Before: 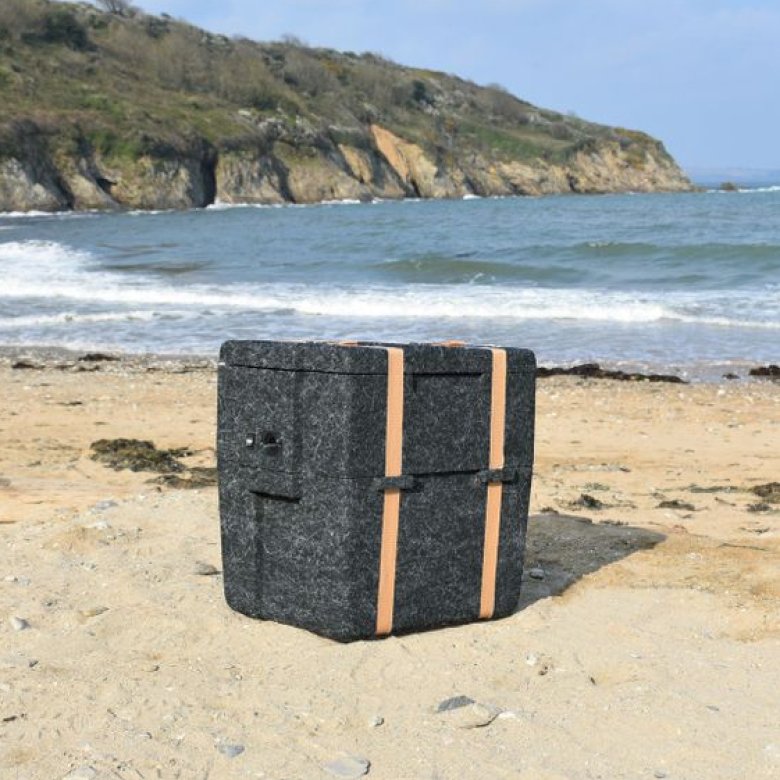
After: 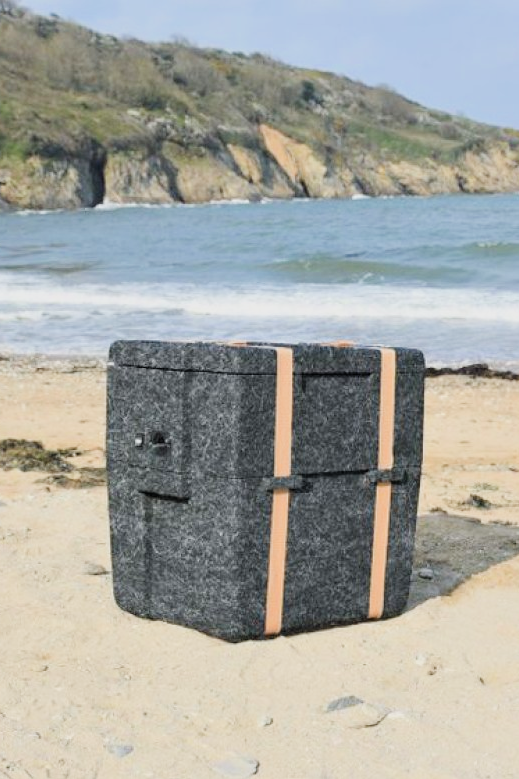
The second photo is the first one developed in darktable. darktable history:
filmic rgb: black relative exposure -7.65 EV, white relative exposure 4.56 EV, hardness 3.61
crop and rotate: left 14.35%, right 18.988%
exposure: black level correction -0.002, exposure 0.709 EV, compensate exposure bias true, compensate highlight preservation false
